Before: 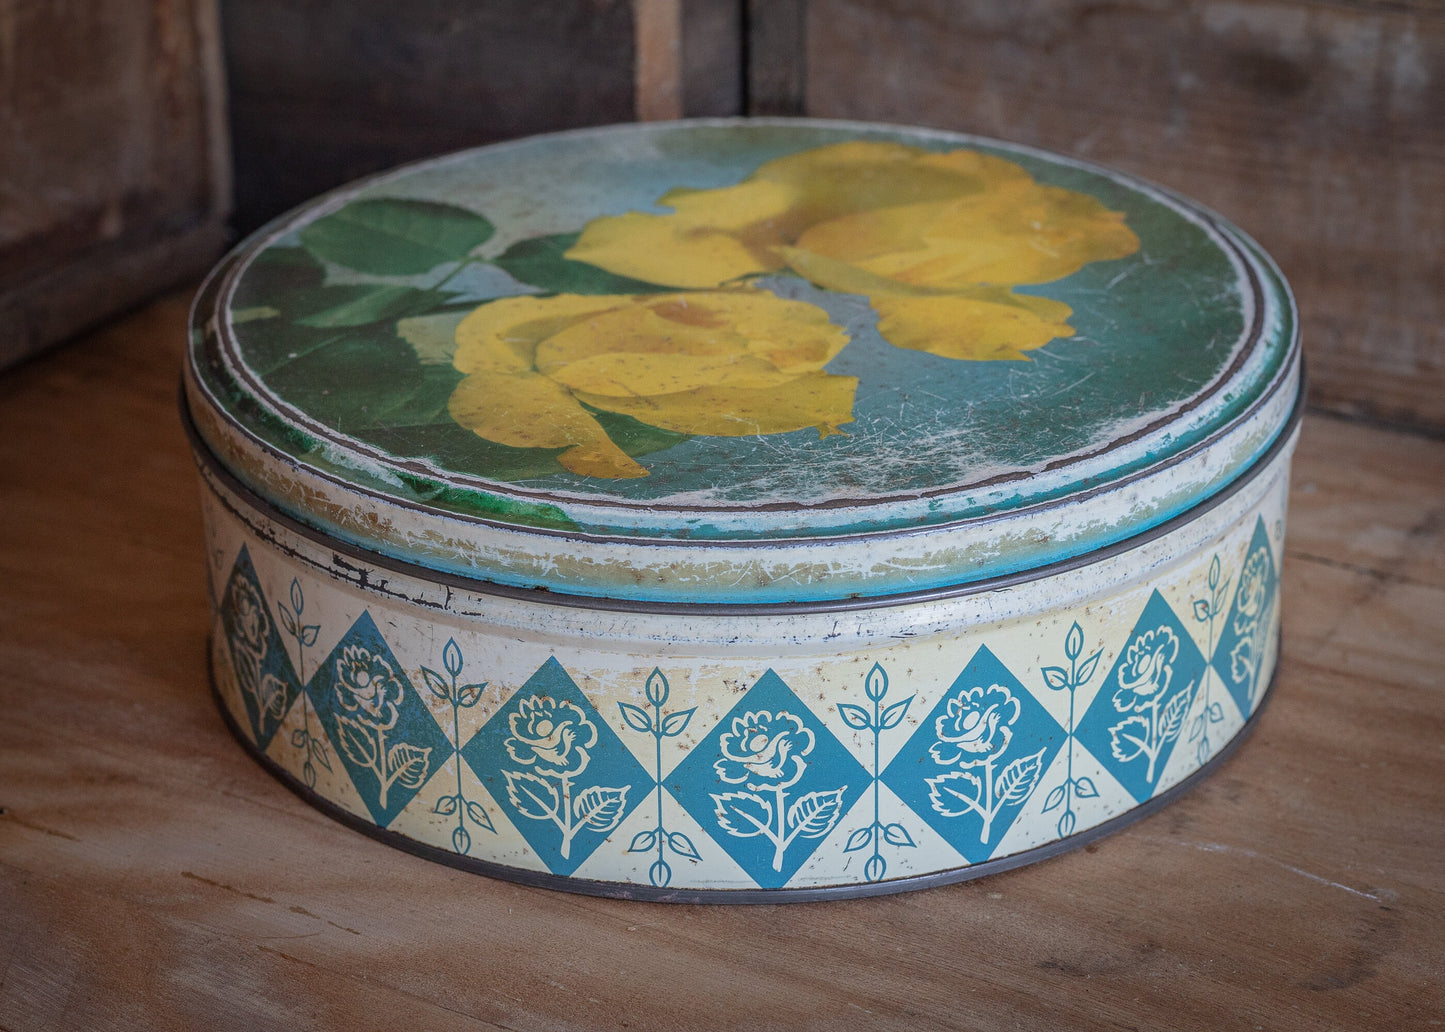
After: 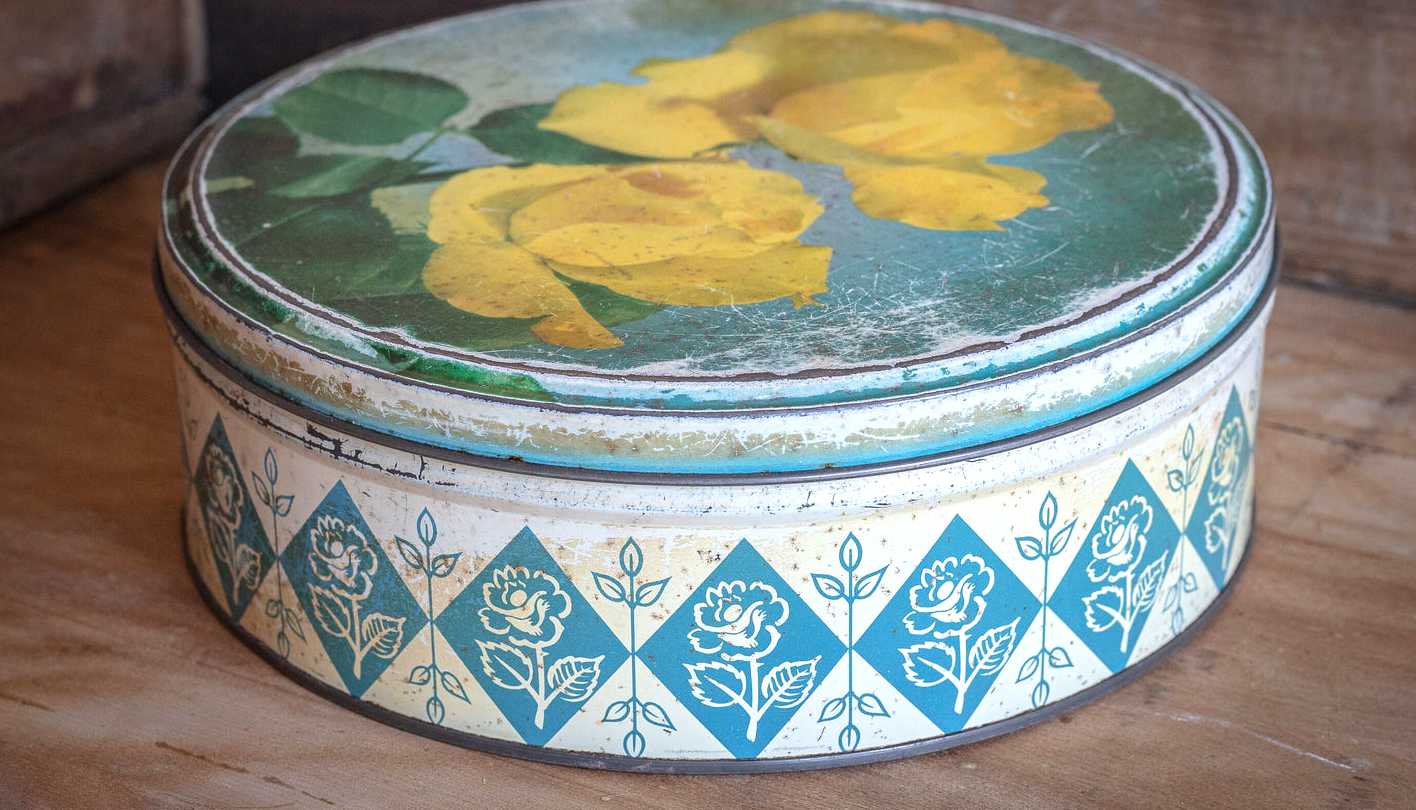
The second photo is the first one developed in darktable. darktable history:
exposure: exposure 0.732 EV, compensate highlight preservation false
crop and rotate: left 1.804%, top 12.683%, right 0.194%, bottom 8.743%
